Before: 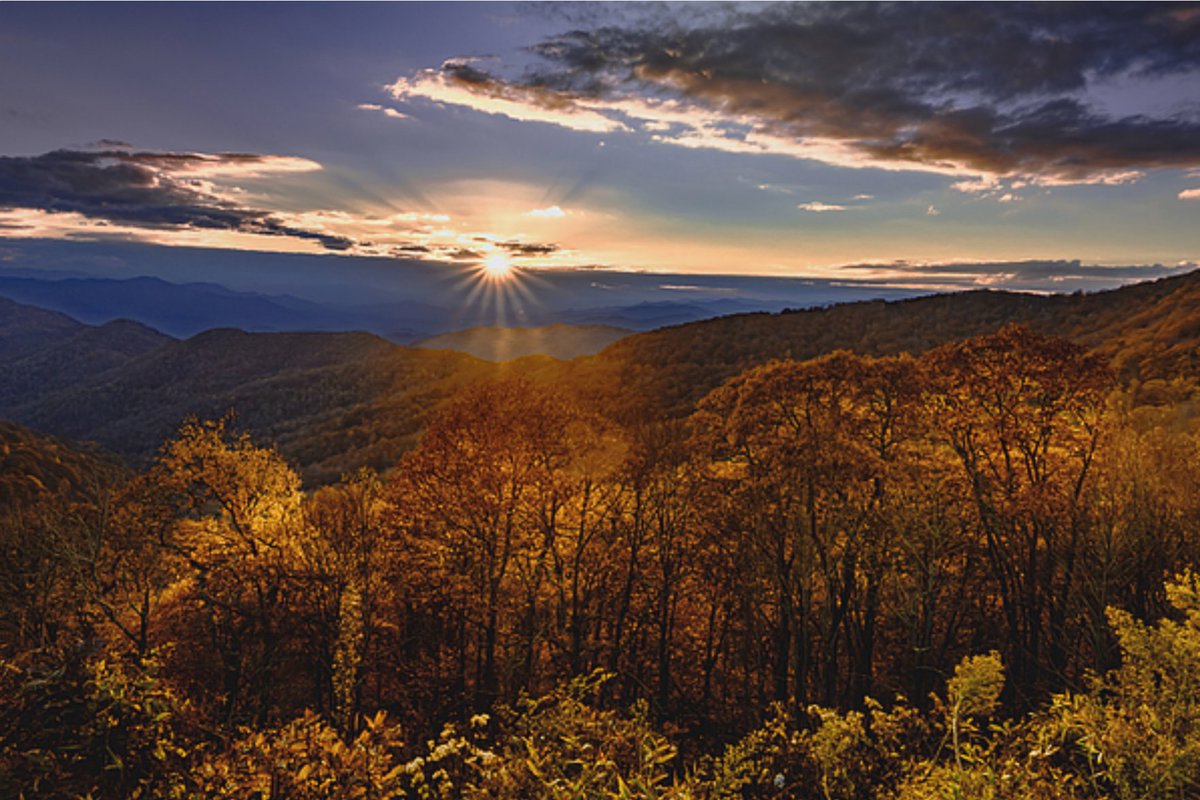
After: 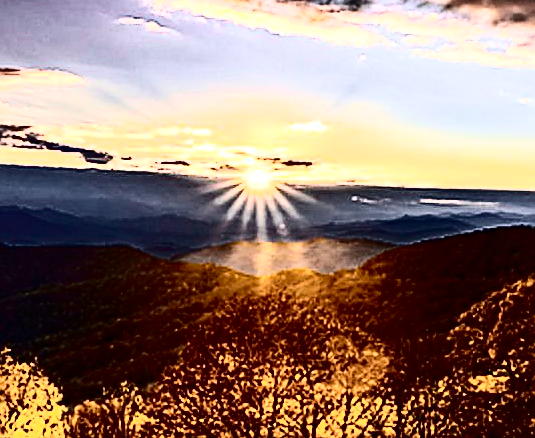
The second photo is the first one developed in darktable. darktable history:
crop: left 19.96%, top 10.753%, right 35.419%, bottom 34.401%
sharpen: on, module defaults
tone curve: curves: ch0 [(0.003, 0) (0.066, 0.017) (0.163, 0.09) (0.264, 0.238) (0.395, 0.421) (0.517, 0.575) (0.633, 0.687) (0.791, 0.814) (1, 1)]; ch1 [(0, 0) (0.149, 0.17) (0.327, 0.339) (0.39, 0.403) (0.456, 0.463) (0.501, 0.502) (0.512, 0.507) (0.53, 0.533) (0.575, 0.592) (0.671, 0.655) (0.729, 0.679) (1, 1)]; ch2 [(0, 0) (0.337, 0.382) (0.464, 0.47) (0.501, 0.502) (0.527, 0.532) (0.563, 0.555) (0.615, 0.61) (0.663, 0.68) (1, 1)], color space Lab, independent channels, preserve colors none
tone equalizer: -8 EV -0.771 EV, -7 EV -0.718 EV, -6 EV -0.626 EV, -5 EV -0.392 EV, -3 EV 0.374 EV, -2 EV 0.6 EV, -1 EV 0.675 EV, +0 EV 0.773 EV
exposure: exposure 0.25 EV, compensate exposure bias true, compensate highlight preservation false
haze removal: adaptive false
contrast brightness saturation: contrast 0.93, brightness 0.198
